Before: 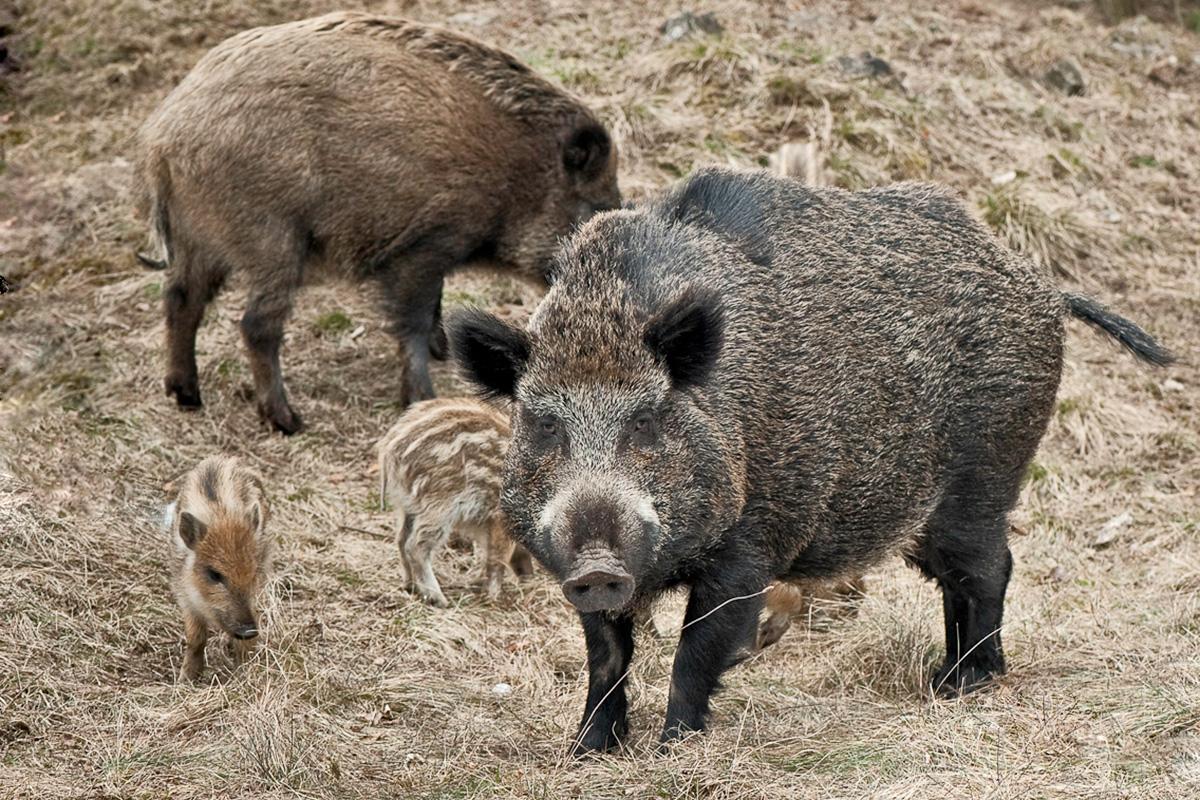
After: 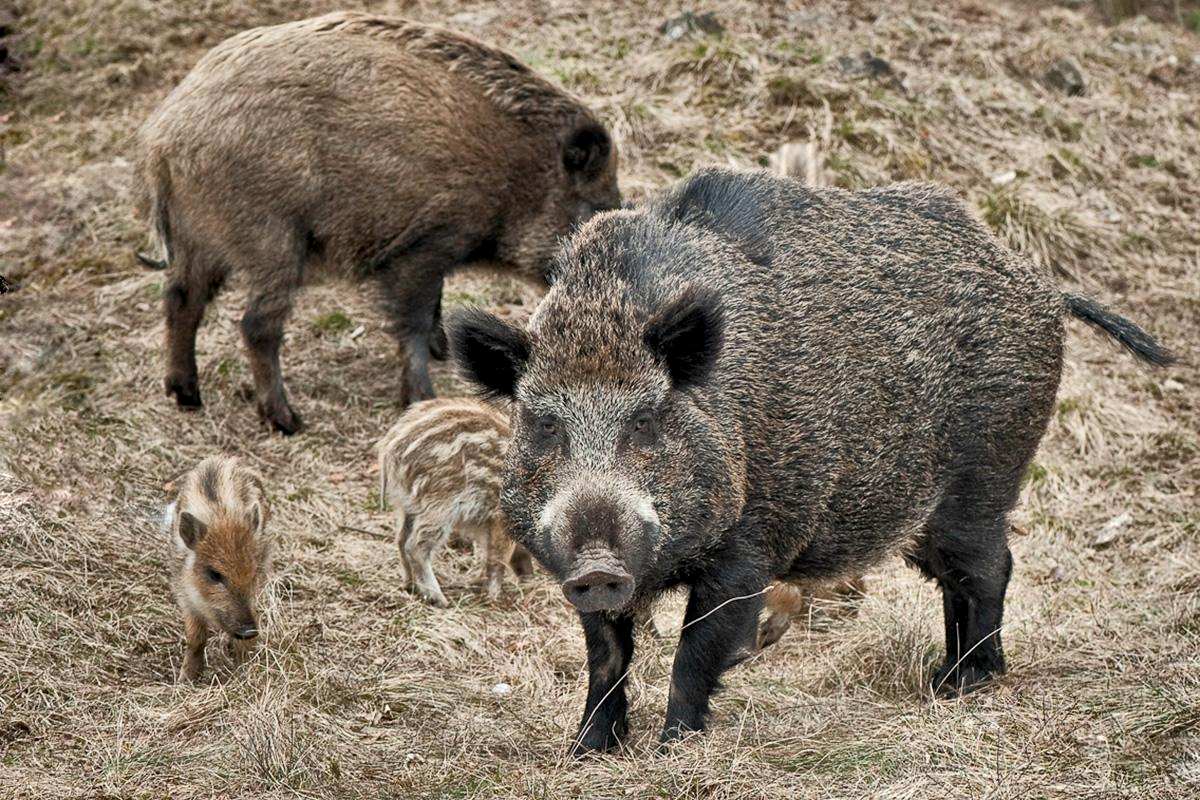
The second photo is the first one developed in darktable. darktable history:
local contrast: highlights 101%, shadows 99%, detail 119%, midtone range 0.2
shadows and highlights: shadows 20.9, highlights -82.75, soften with gaussian
